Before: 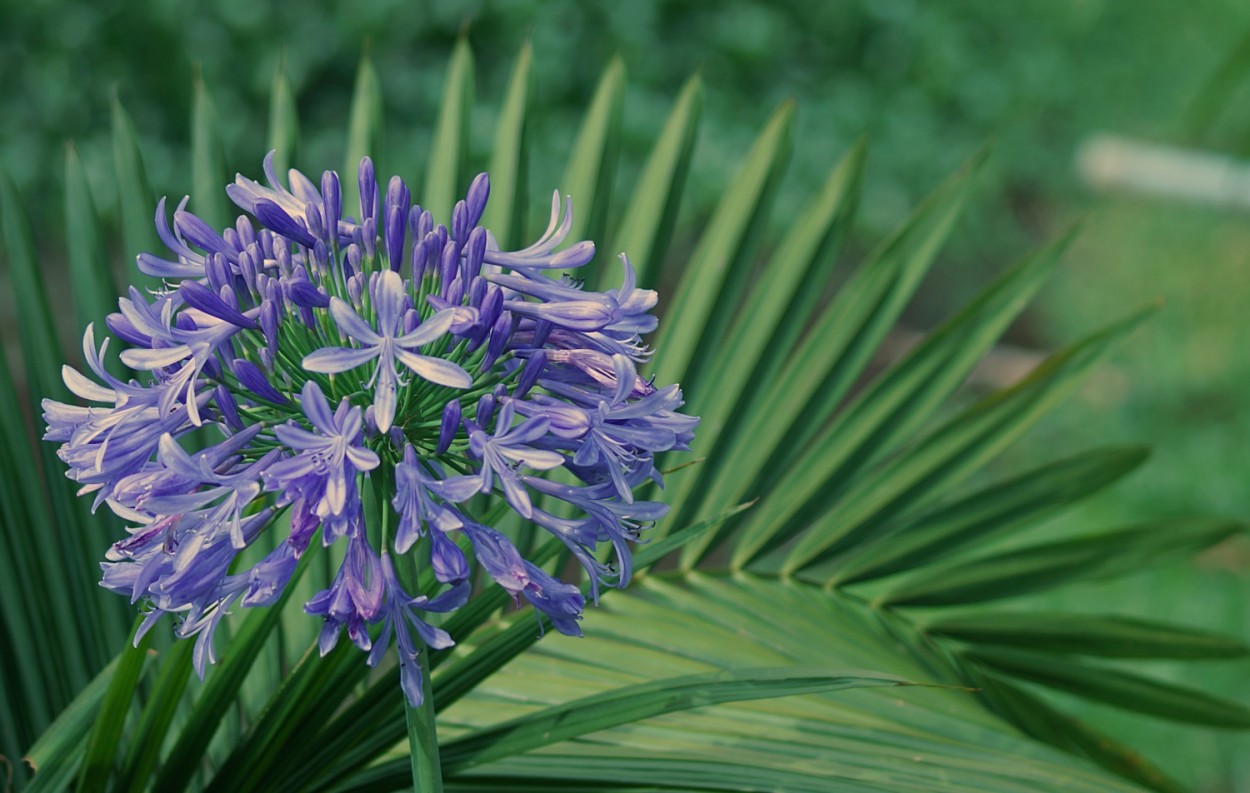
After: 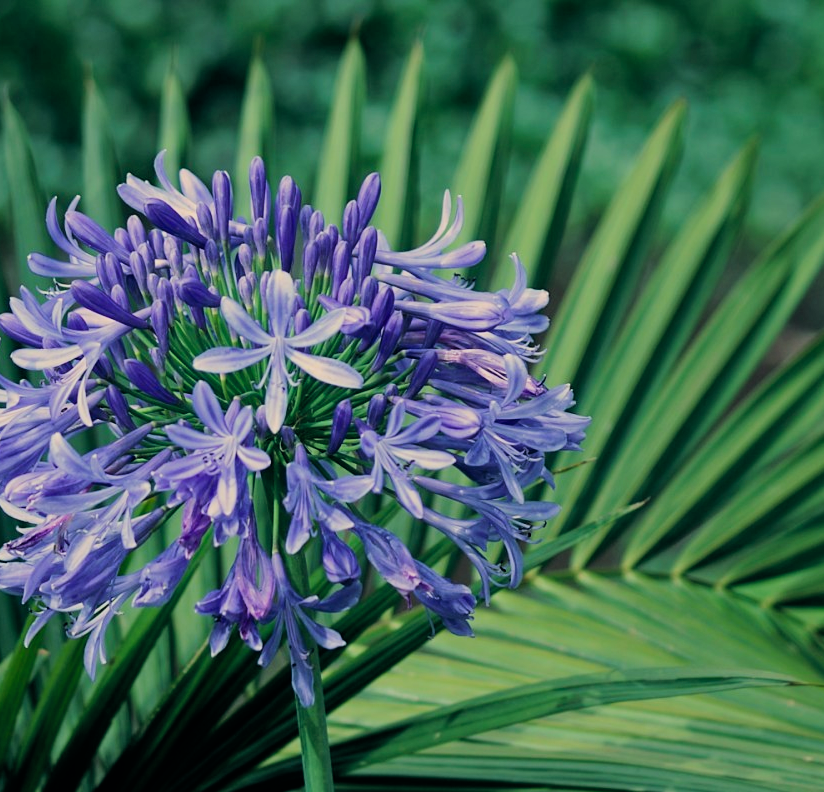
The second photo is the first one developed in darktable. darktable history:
exposure: exposure 0.203 EV, compensate highlight preservation false
filmic rgb: black relative exposure -5.07 EV, white relative exposure 4 EV, hardness 2.88, contrast 1.301, highlights saturation mix -29.49%
shadows and highlights: shadows 21.01, highlights -82.69, soften with gaussian
crop and rotate: left 8.799%, right 25.242%
color balance rgb: power › hue 61.53°, global offset › chroma 0.142%, global offset › hue 253.34°, perceptual saturation grading › global saturation 19.96%
